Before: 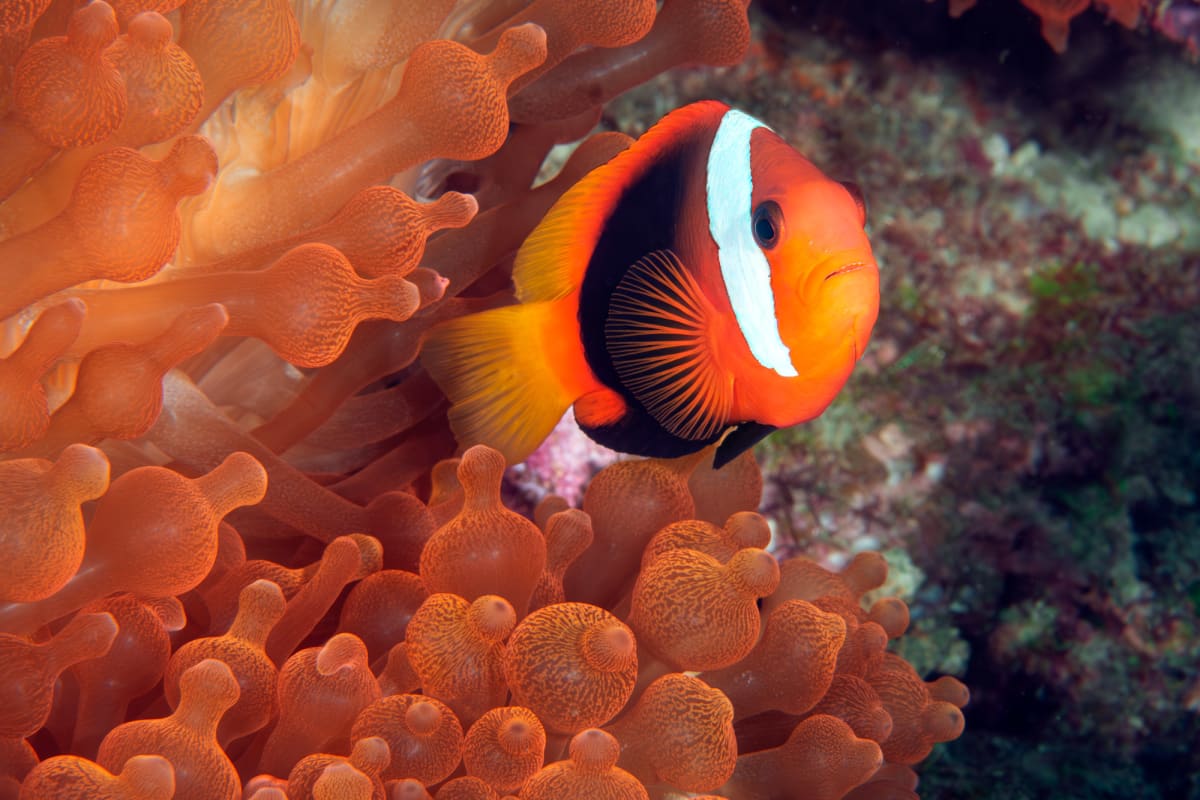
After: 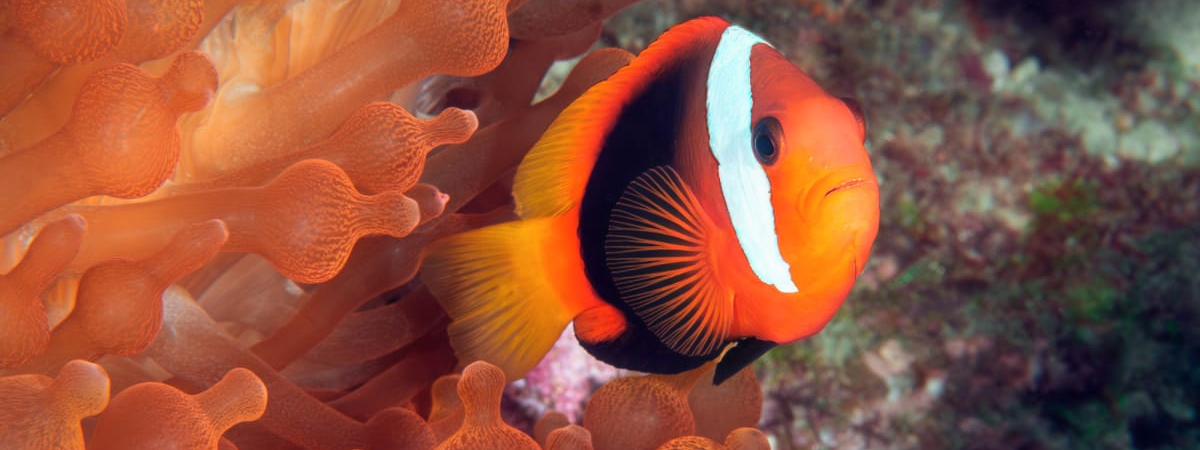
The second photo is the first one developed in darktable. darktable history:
haze removal: strength -0.1, compatibility mode true, adaptive false
crop and rotate: top 10.611%, bottom 33.084%
